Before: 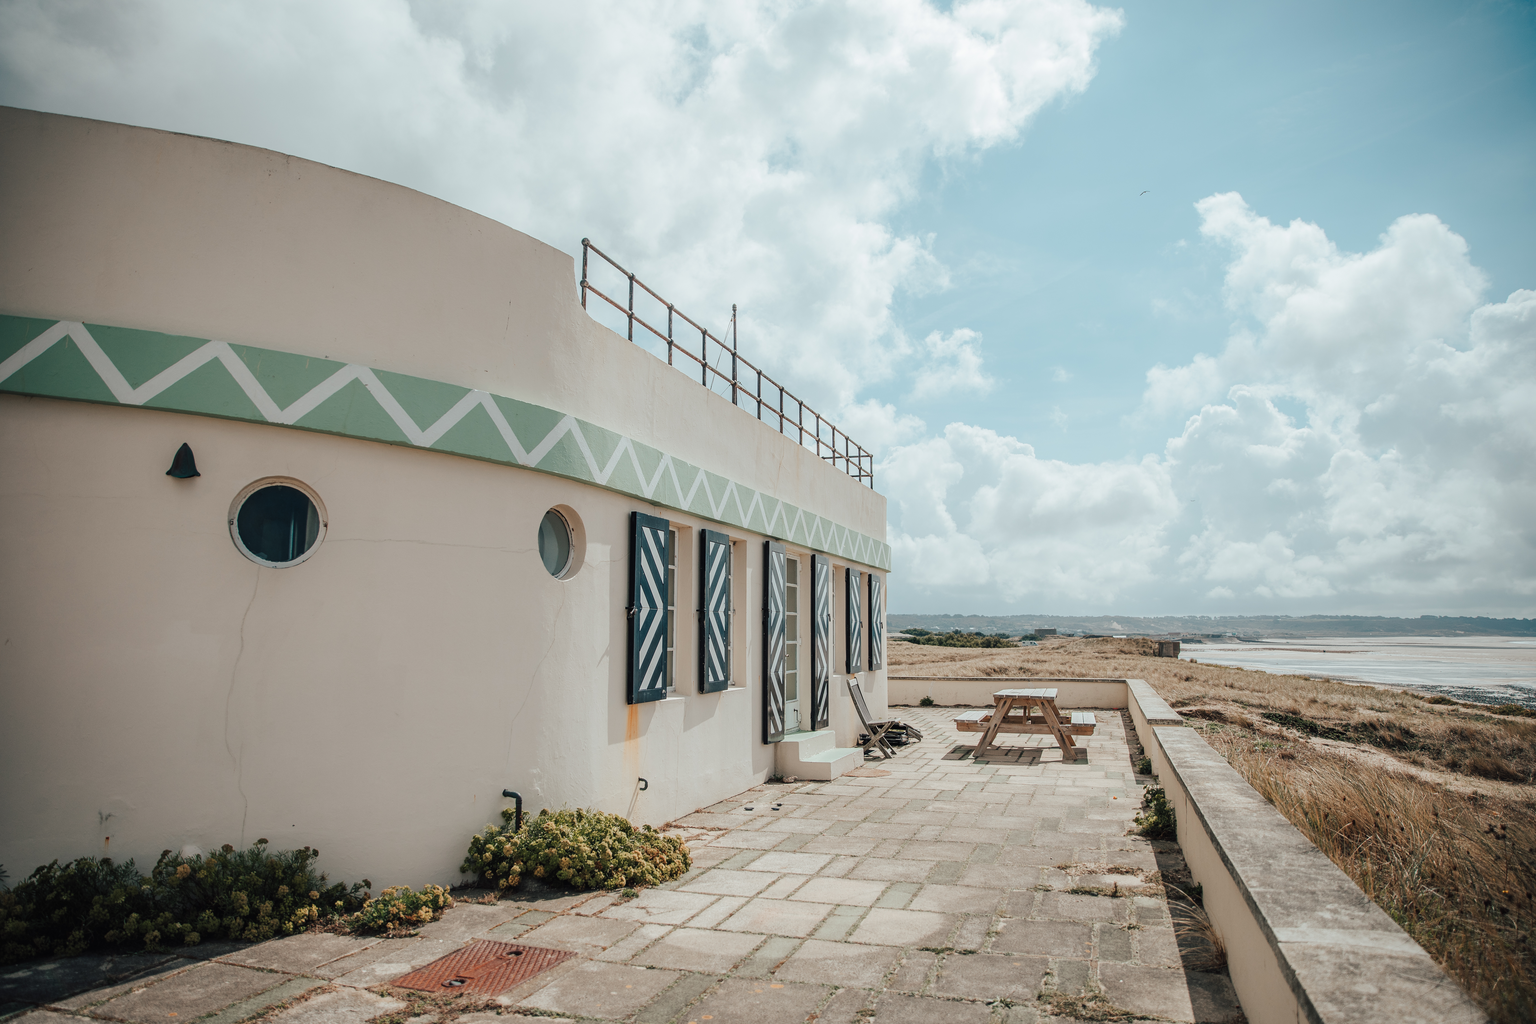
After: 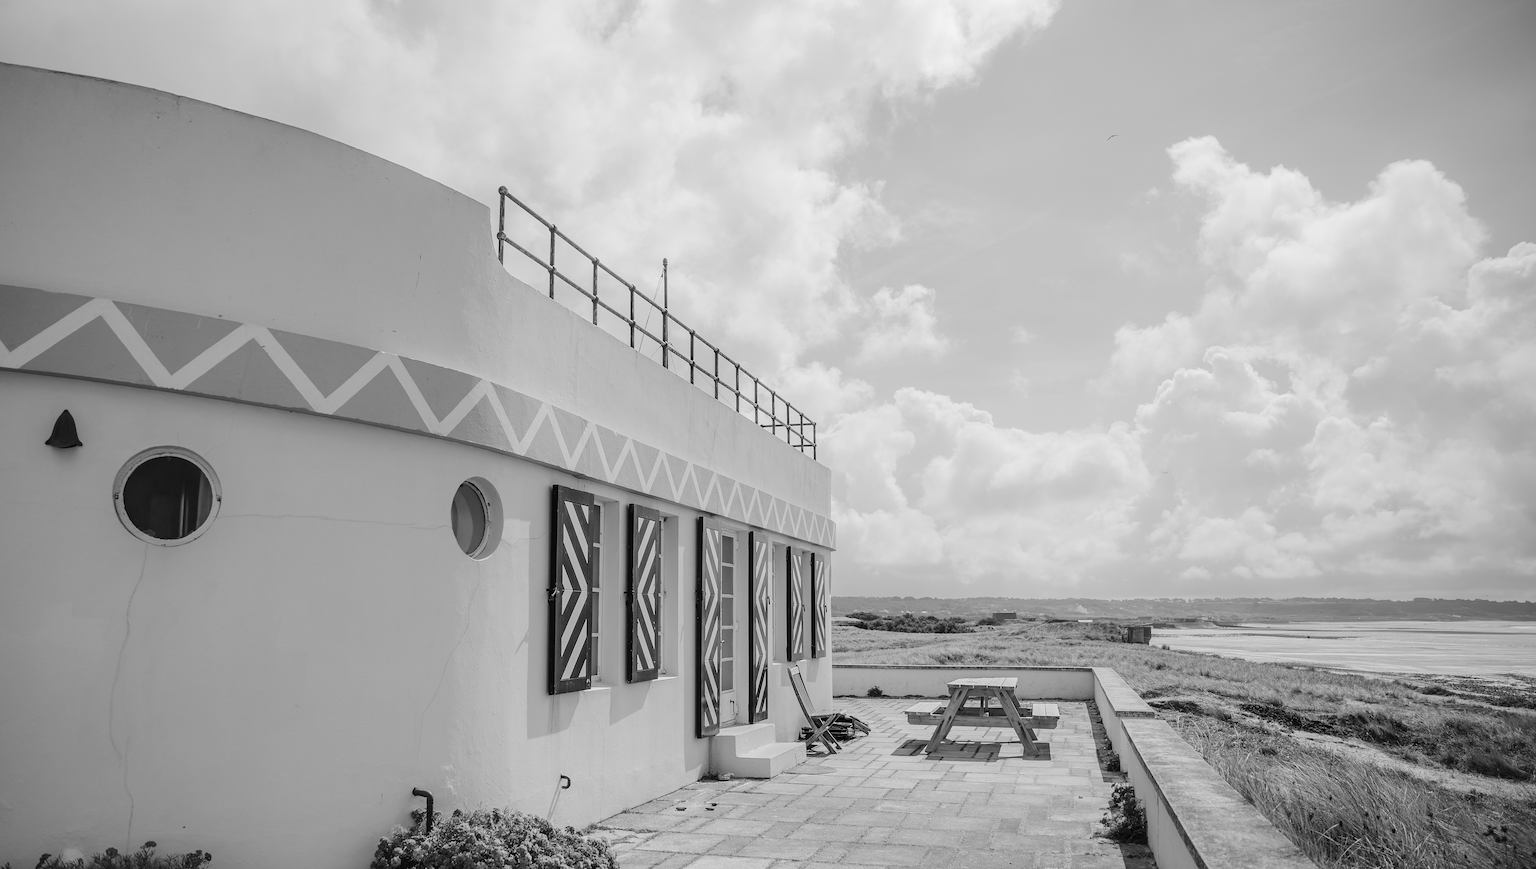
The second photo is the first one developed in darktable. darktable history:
crop: left 8.155%, top 6.611%, bottom 15.385%
monochrome: a -6.99, b 35.61, size 1.4
white balance: red 1.009, blue 1.027
